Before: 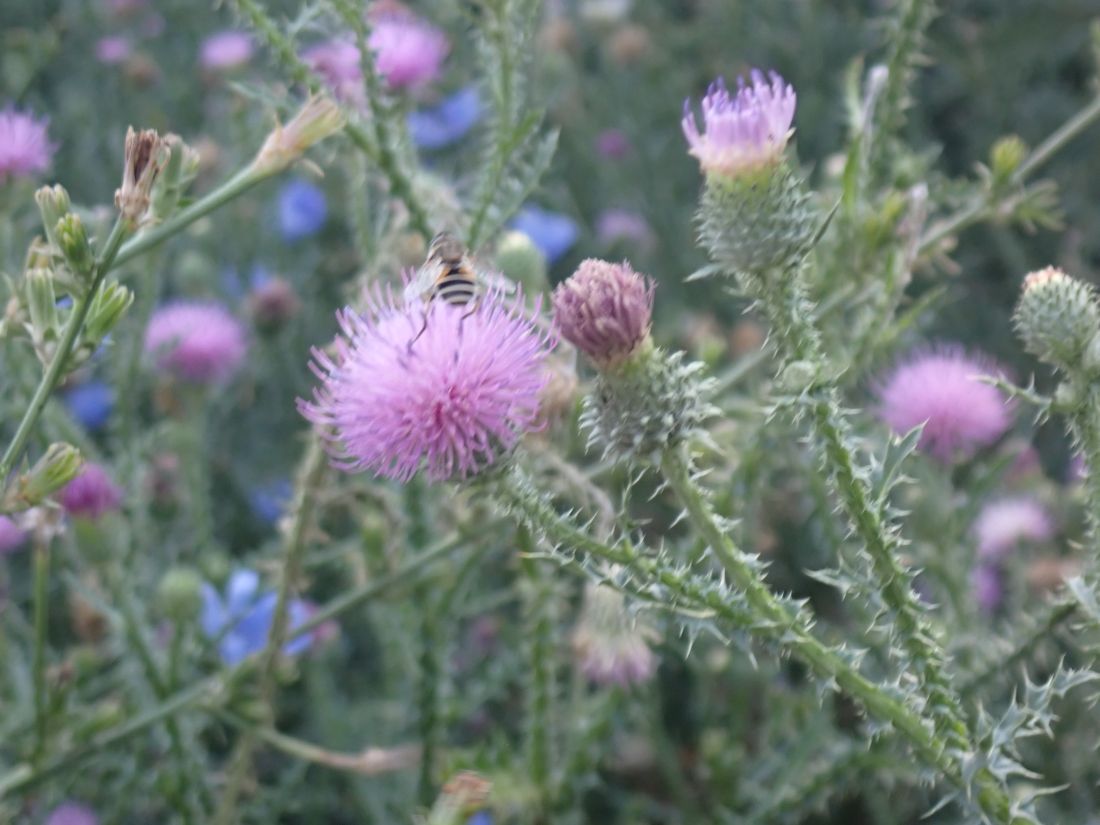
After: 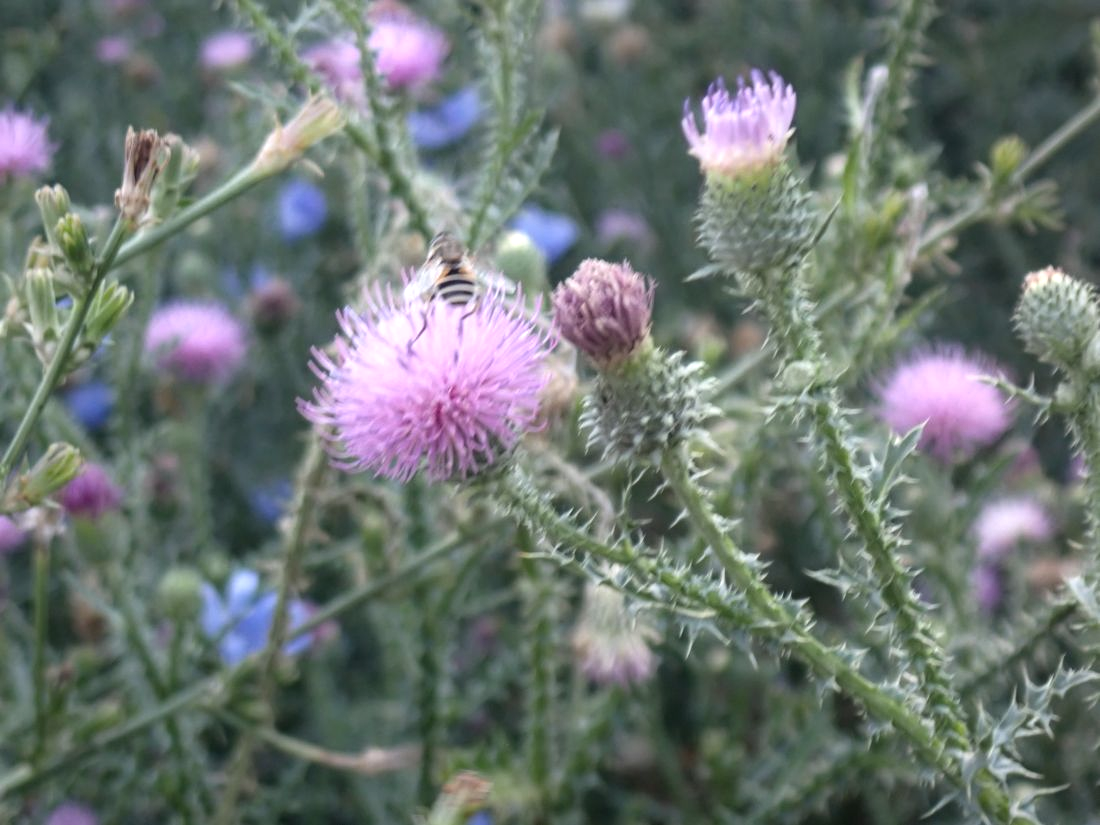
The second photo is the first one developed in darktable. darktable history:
local contrast: on, module defaults
tone equalizer: -8 EV -0.001 EV, -7 EV 0.001 EV, -6 EV -0.002 EV, -5 EV -0.003 EV, -4 EV -0.062 EV, -3 EV -0.222 EV, -2 EV -0.267 EV, -1 EV 0.105 EV, +0 EV 0.303 EV
